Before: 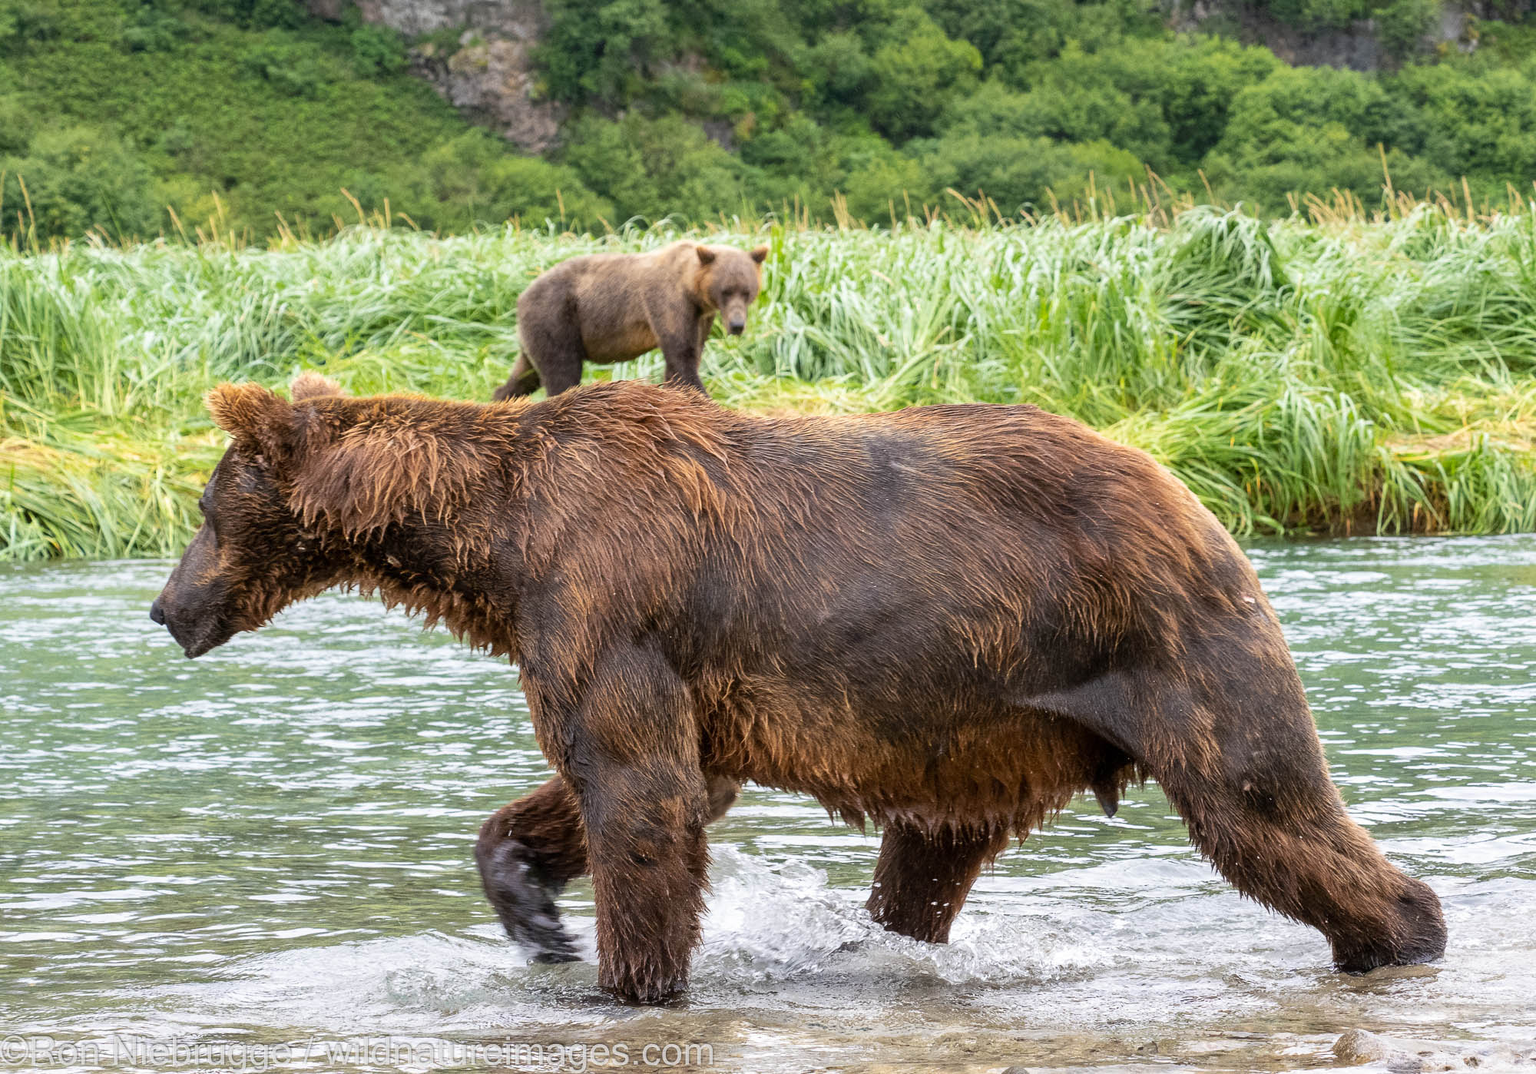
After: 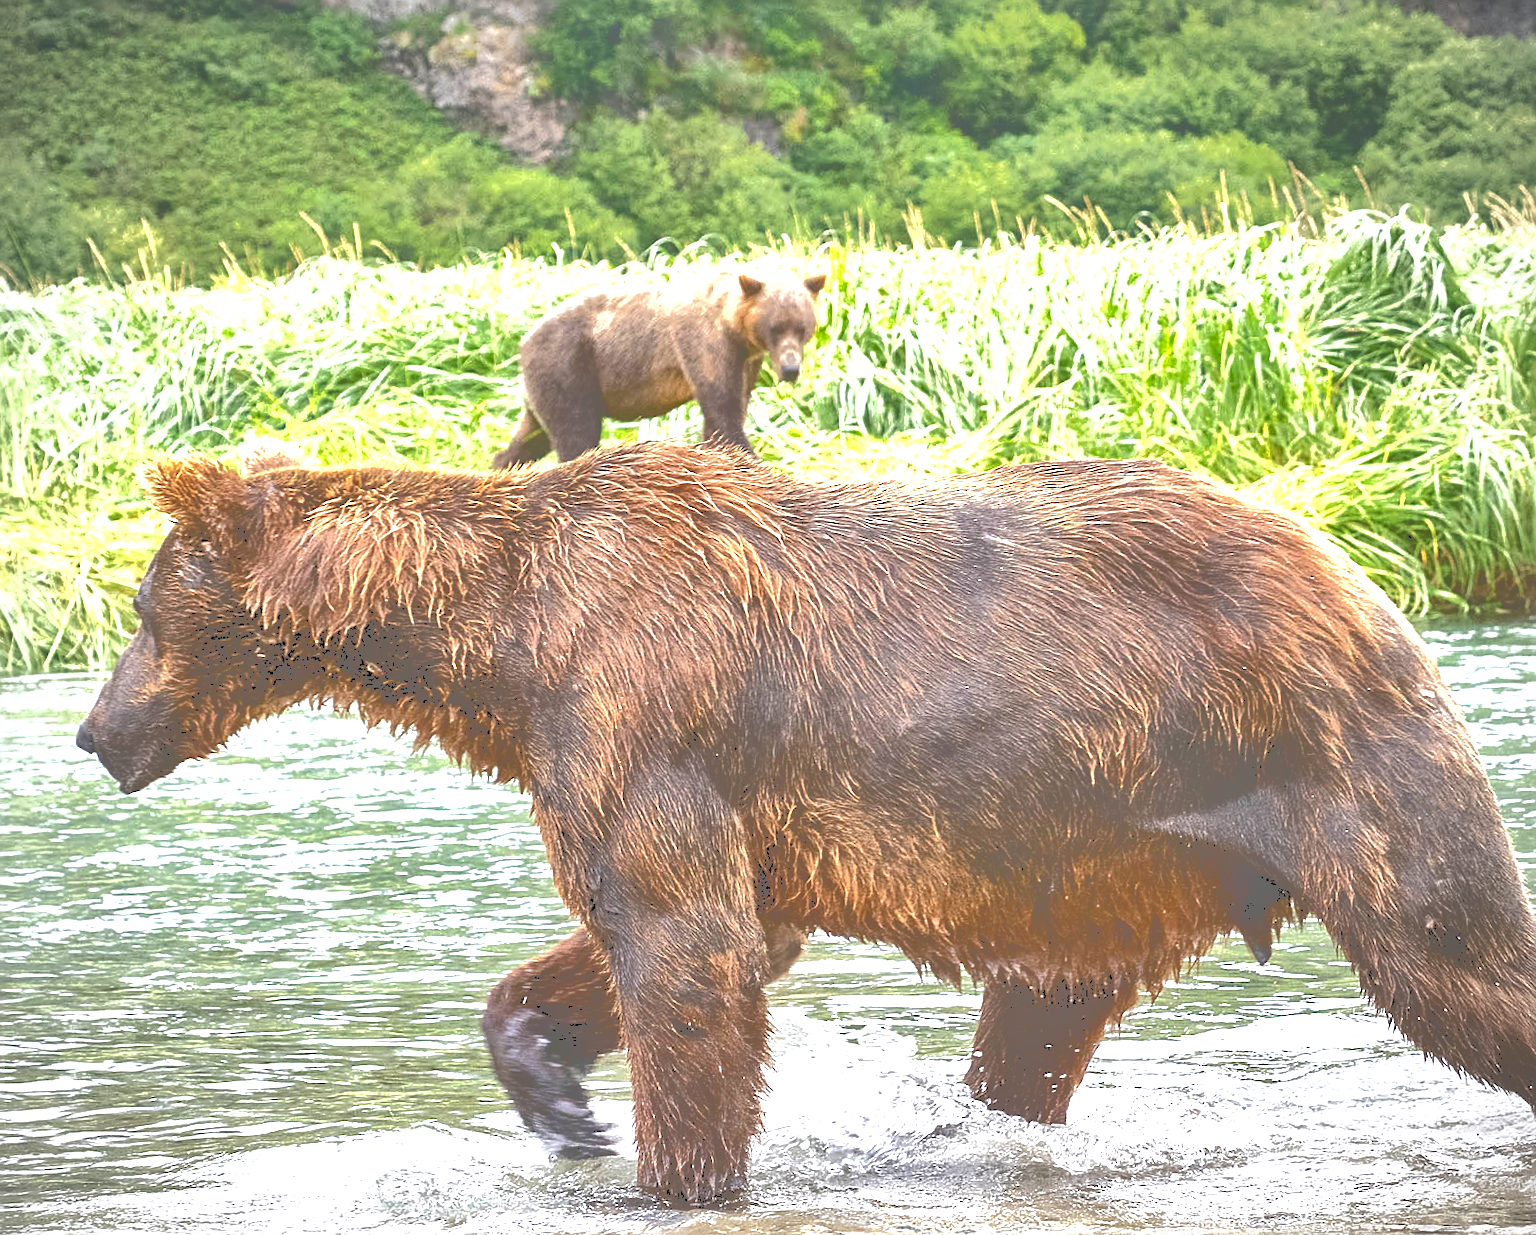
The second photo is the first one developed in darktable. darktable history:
vignetting: on, module defaults
sharpen: on, module defaults
crop and rotate: angle 1.24°, left 4.505%, top 0.948%, right 11.683%, bottom 2.616%
tone curve: curves: ch0 [(0, 0) (0.003, 0.464) (0.011, 0.464) (0.025, 0.464) (0.044, 0.464) (0.069, 0.464) (0.1, 0.463) (0.136, 0.463) (0.177, 0.464) (0.224, 0.469) (0.277, 0.482) (0.335, 0.501) (0.399, 0.53) (0.468, 0.567) (0.543, 0.61) (0.623, 0.663) (0.709, 0.718) (0.801, 0.779) (0.898, 0.842) (1, 1)], color space Lab, independent channels, preserve colors none
local contrast: mode bilateral grid, contrast 25, coarseness 60, detail 151%, midtone range 0.2
exposure: black level correction 0, exposure 1.001 EV, compensate highlight preservation false
